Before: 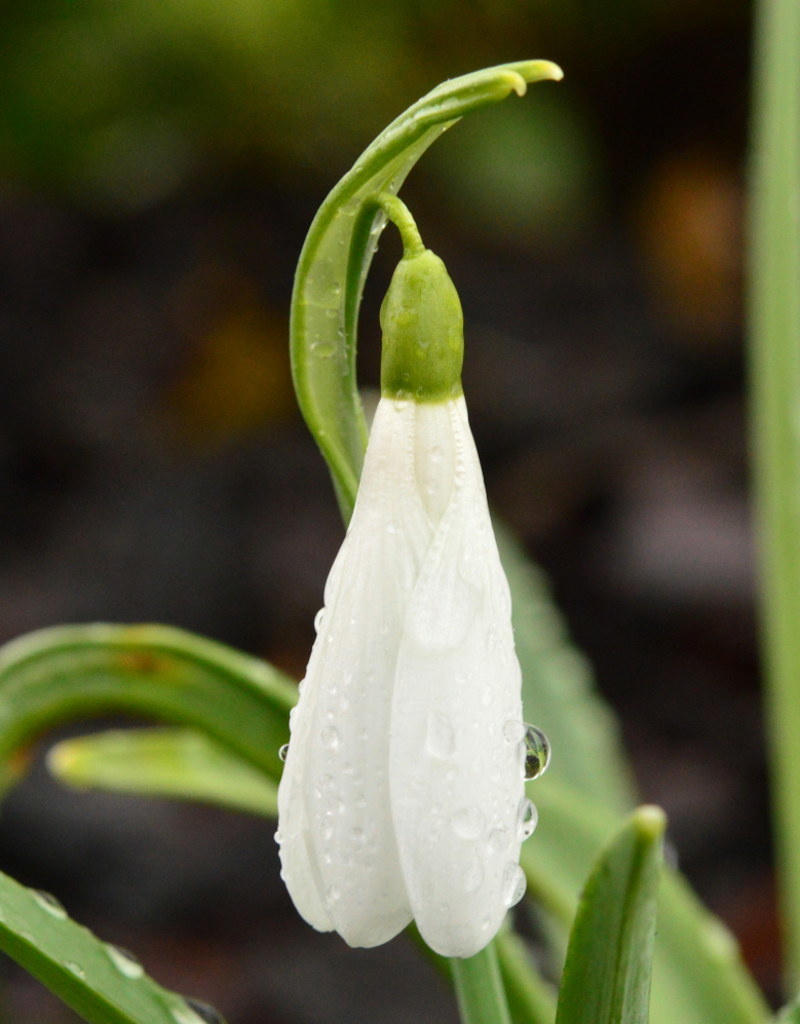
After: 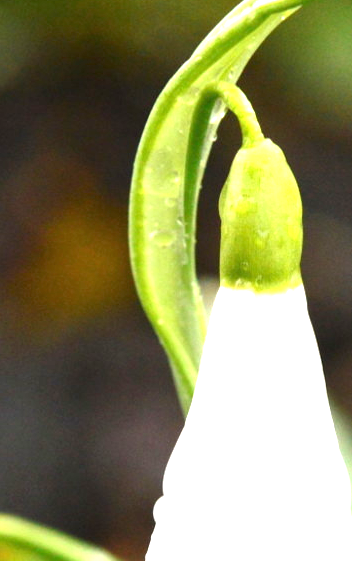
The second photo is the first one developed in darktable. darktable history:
exposure: black level correction 0, exposure 1.5 EV, compensate highlight preservation false
crop: left 20.248%, top 10.86%, right 35.675%, bottom 34.321%
